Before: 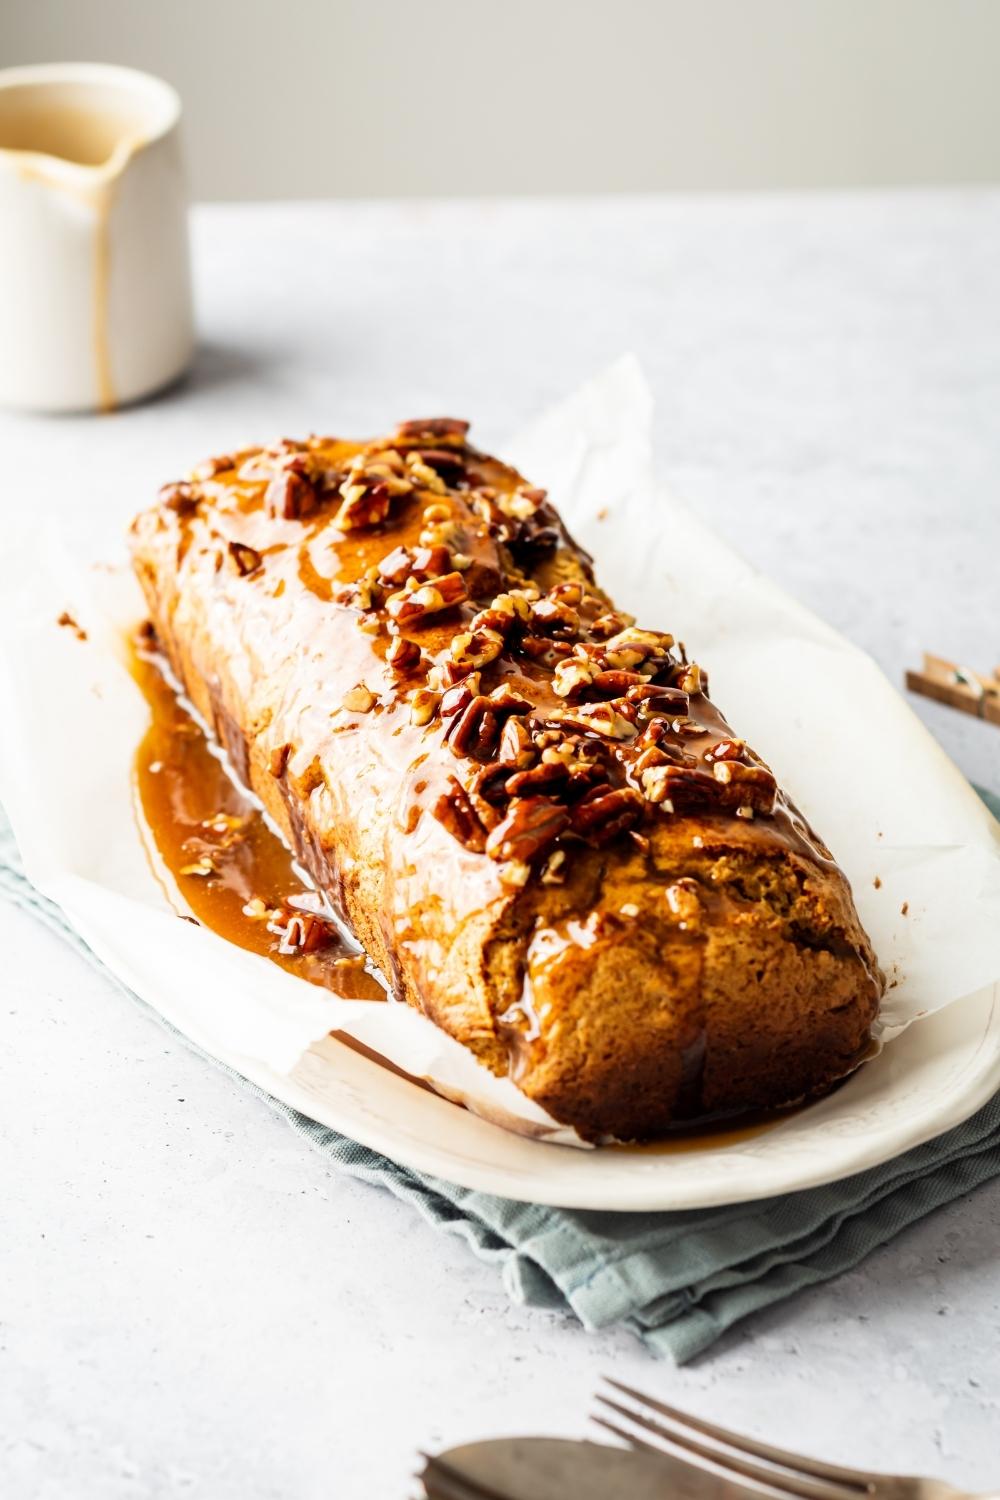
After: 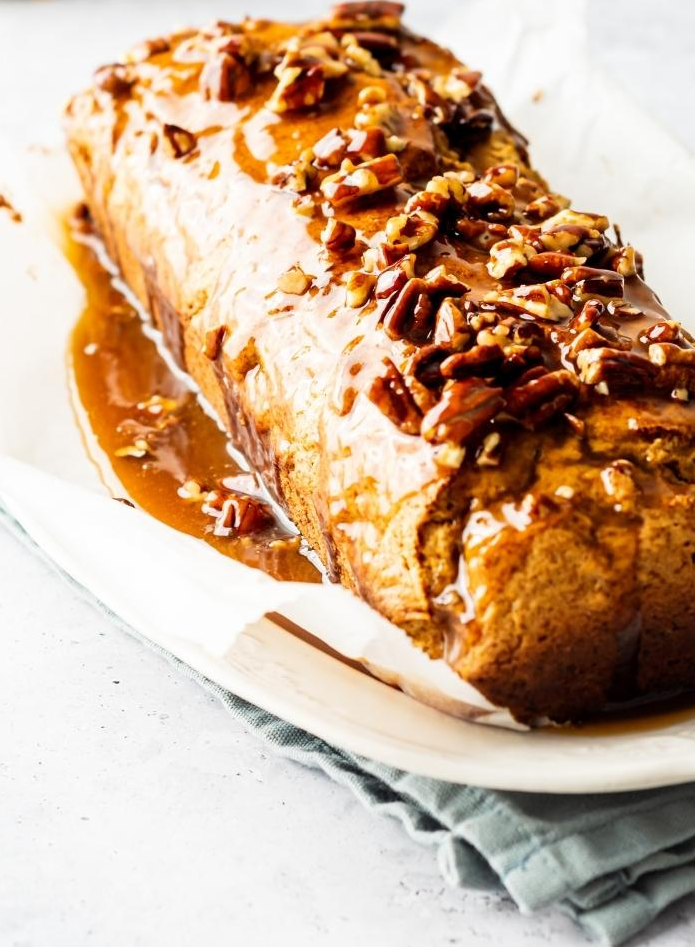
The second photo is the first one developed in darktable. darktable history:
crop: left 6.564%, top 27.908%, right 23.903%, bottom 8.916%
